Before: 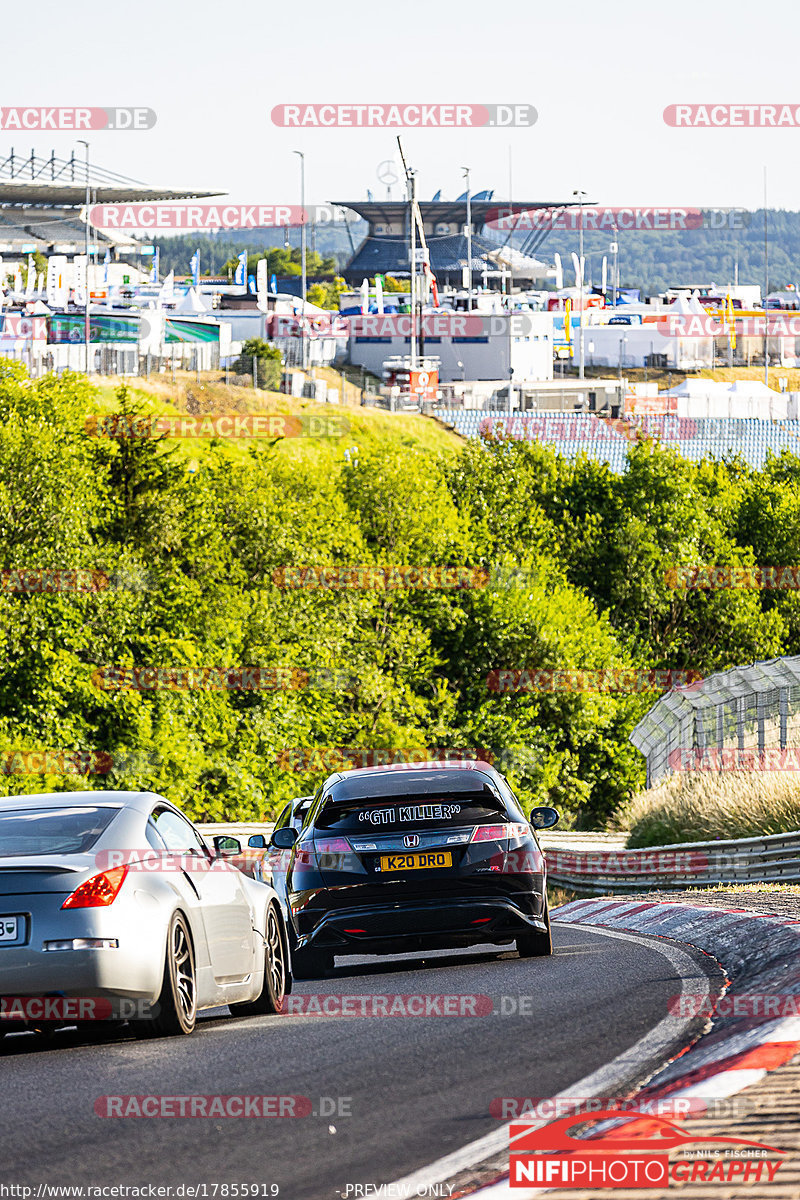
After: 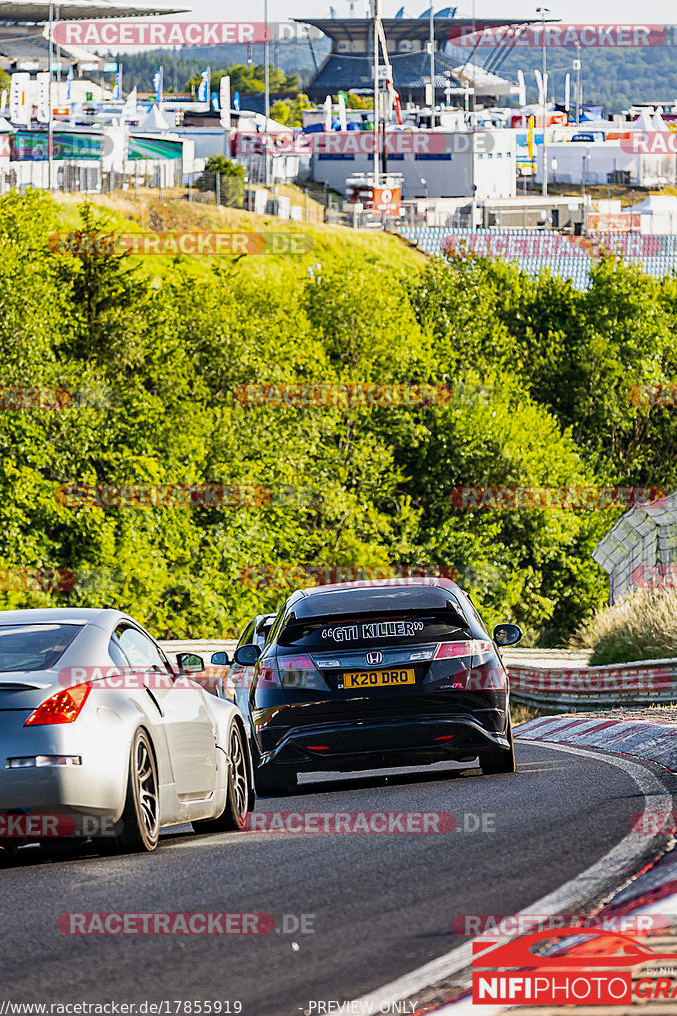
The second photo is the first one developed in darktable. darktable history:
haze removal: compatibility mode true, adaptive false
shadows and highlights: shadows 25.77, white point adjustment -2.92, highlights -29.7
crop and rotate: left 4.686%, top 15.326%, right 10.683%
